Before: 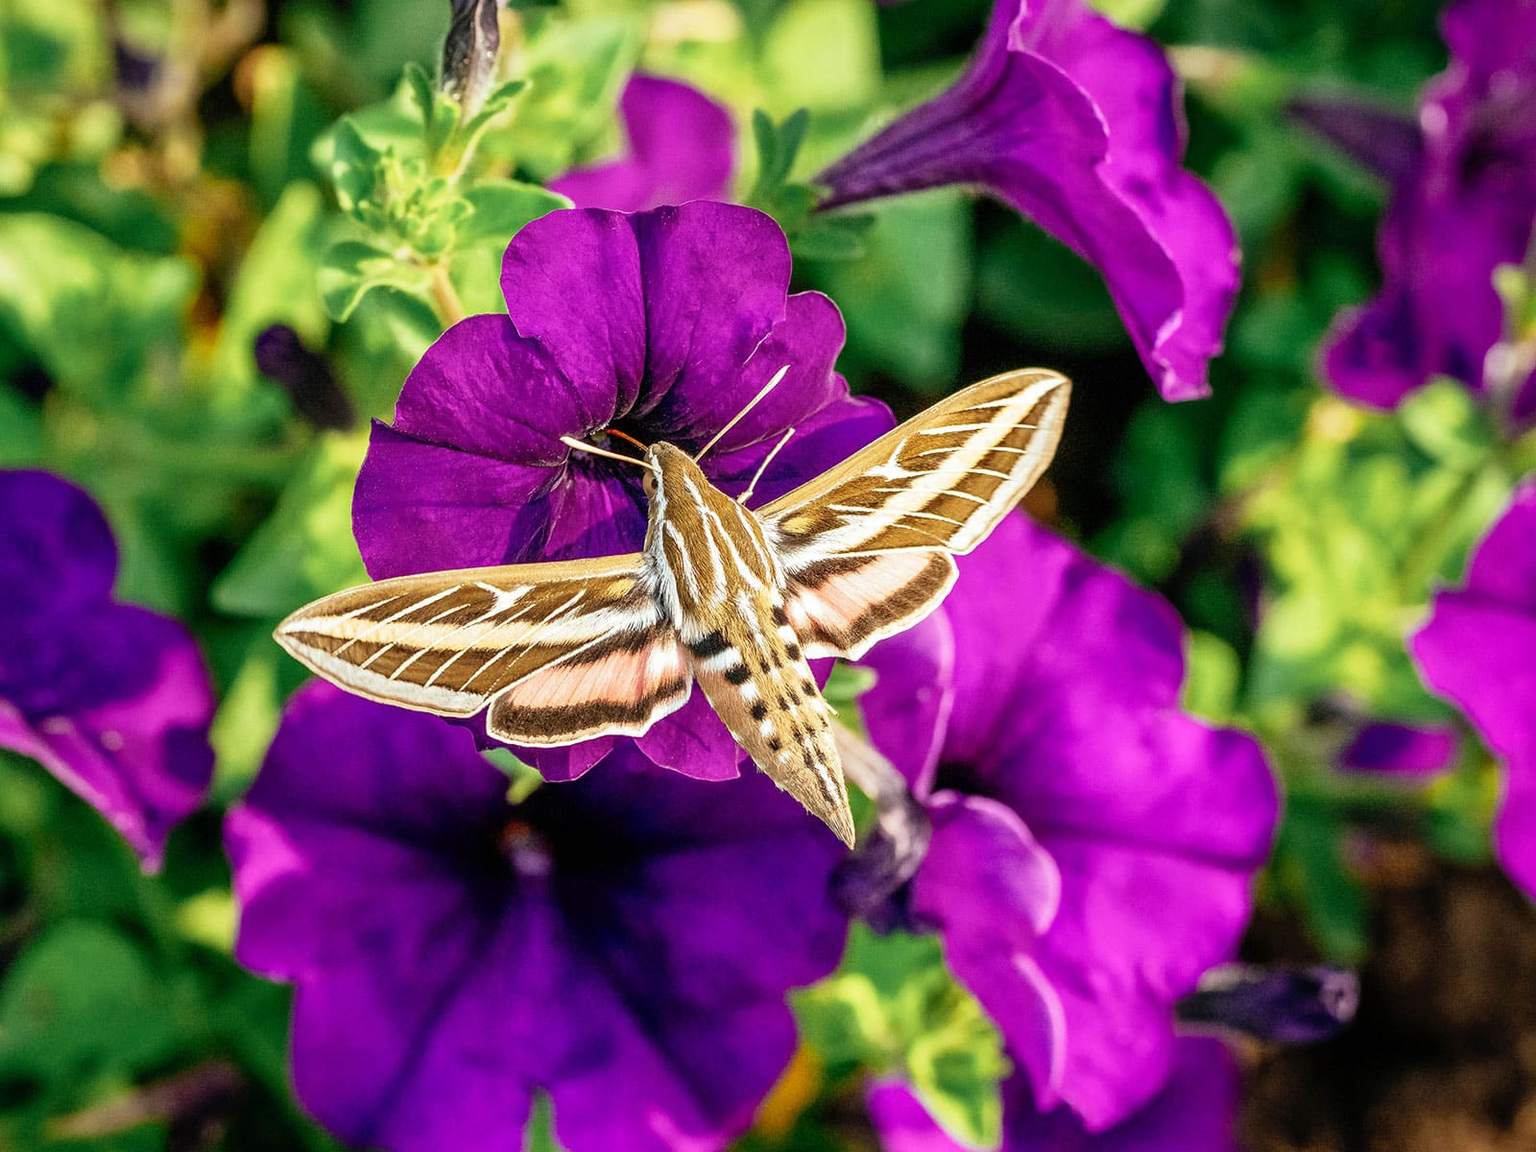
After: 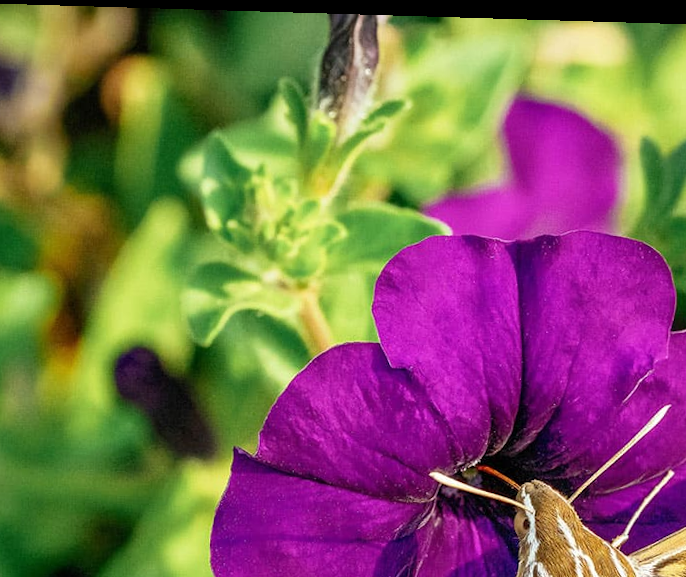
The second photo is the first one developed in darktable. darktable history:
exposure: compensate exposure bias true, compensate highlight preservation false
rotate and perspective: rotation 1.72°, automatic cropping off
crop and rotate: left 10.817%, top 0.062%, right 47.194%, bottom 53.626%
